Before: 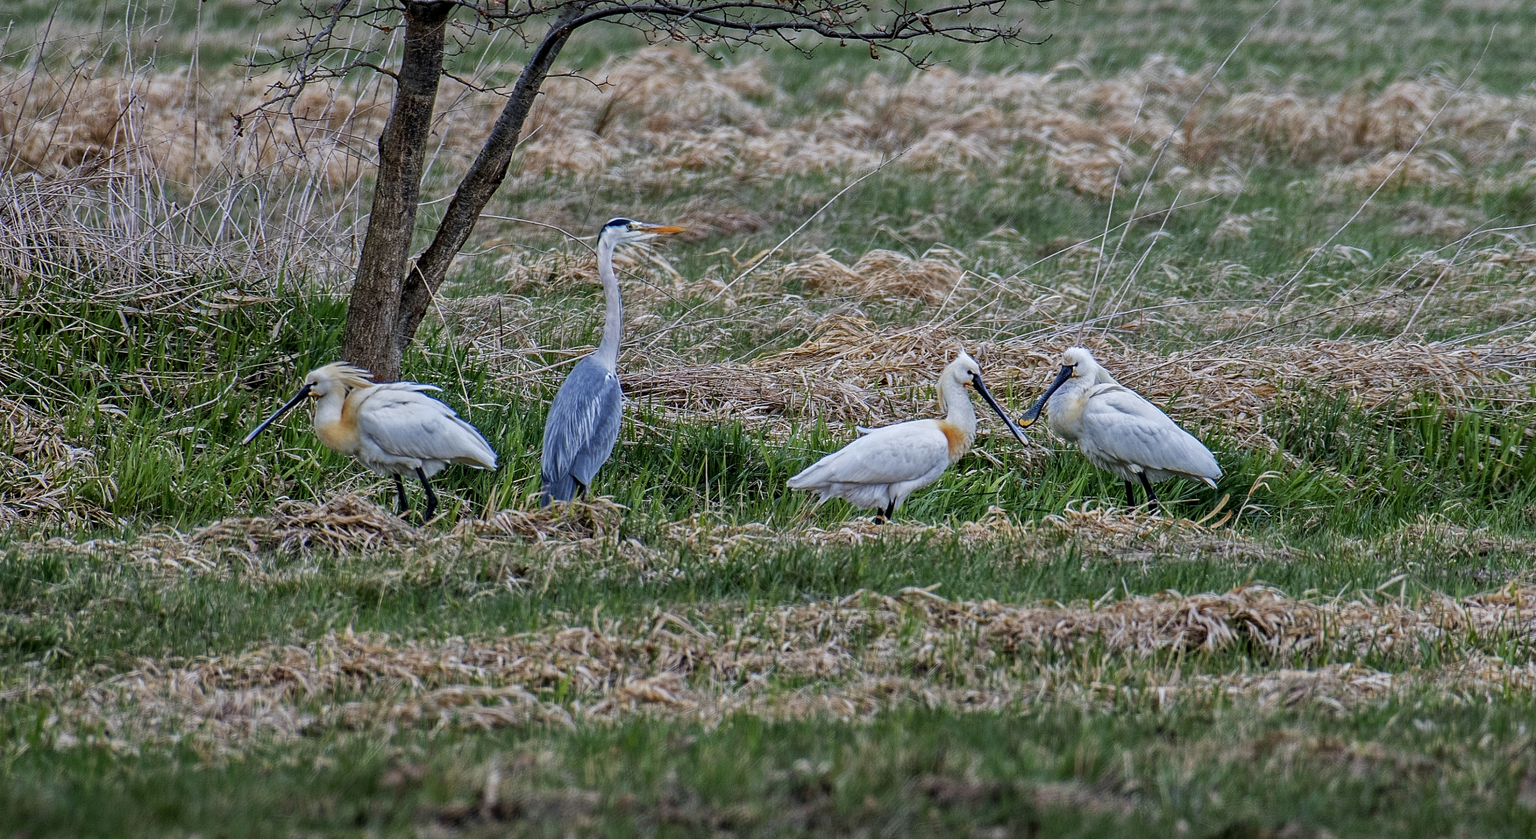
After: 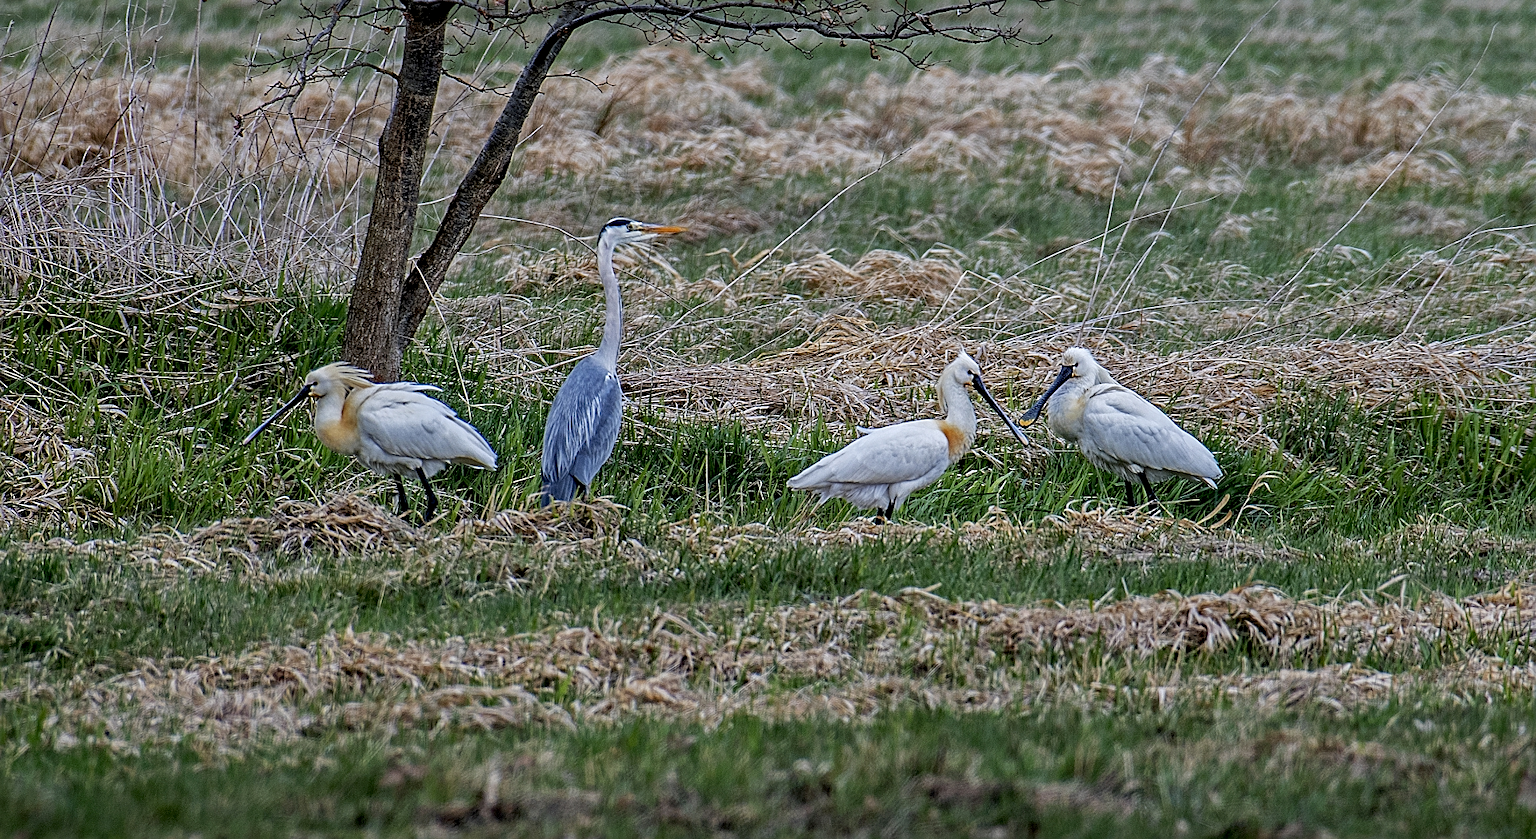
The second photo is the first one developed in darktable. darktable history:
sharpen: on, module defaults
exposure: black level correction 0.005, exposure 0.015 EV, compensate exposure bias true, compensate highlight preservation false
